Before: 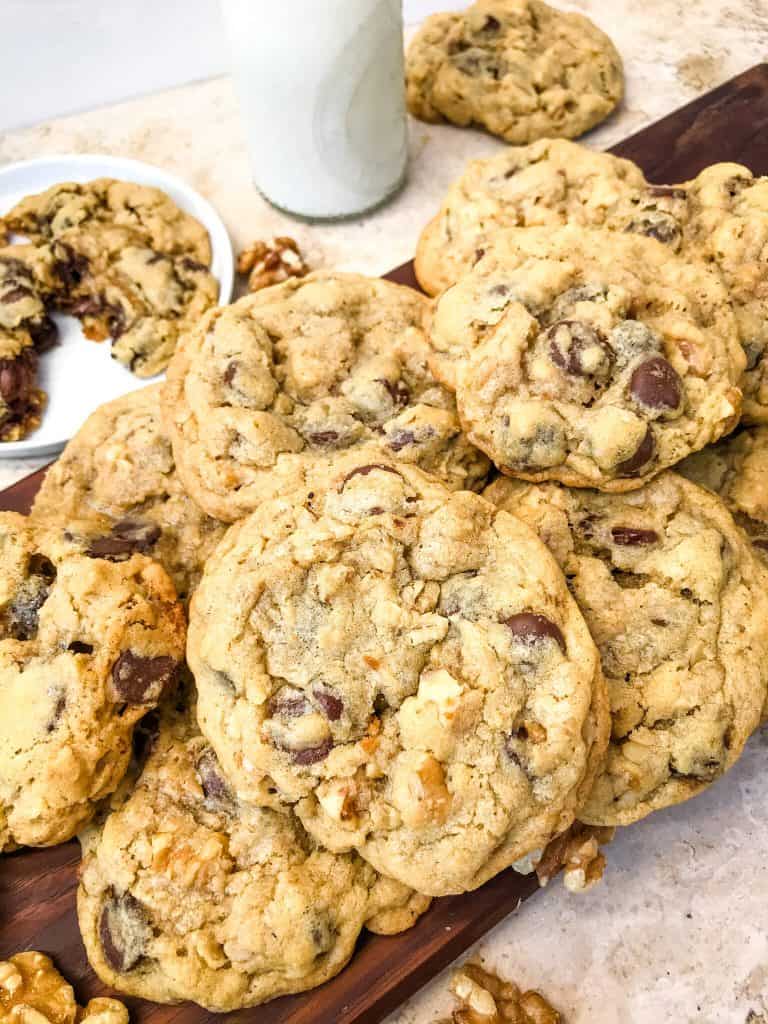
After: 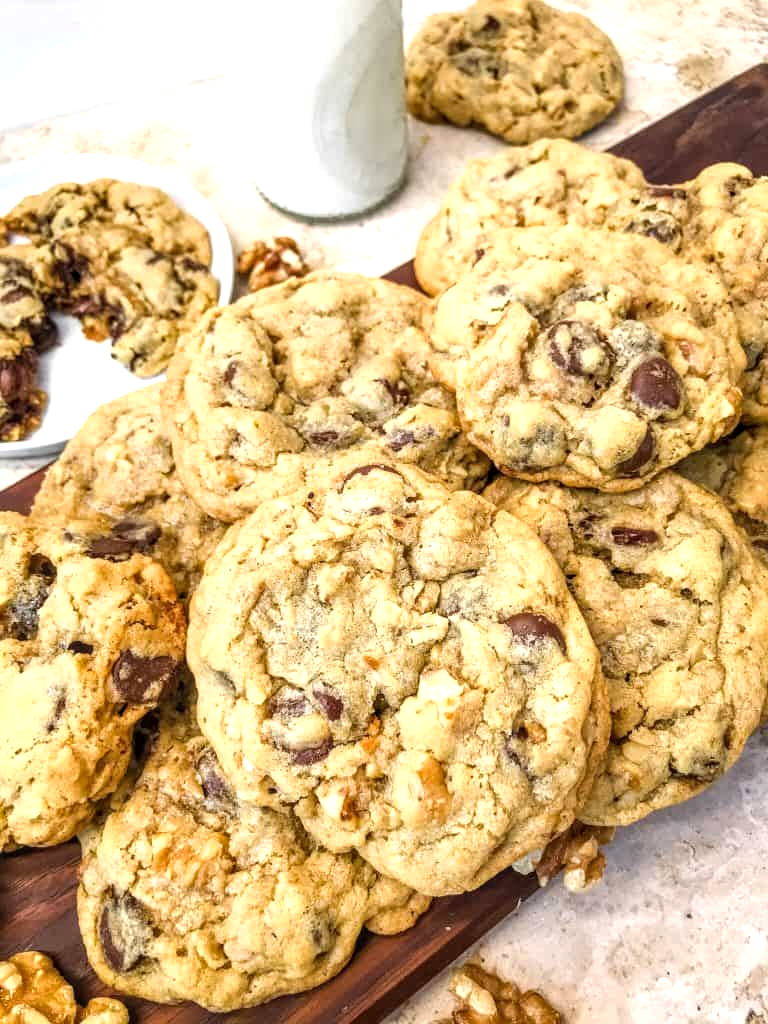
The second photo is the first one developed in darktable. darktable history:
local contrast: on, module defaults
exposure: exposure 0.3 EV, compensate highlight preservation false
